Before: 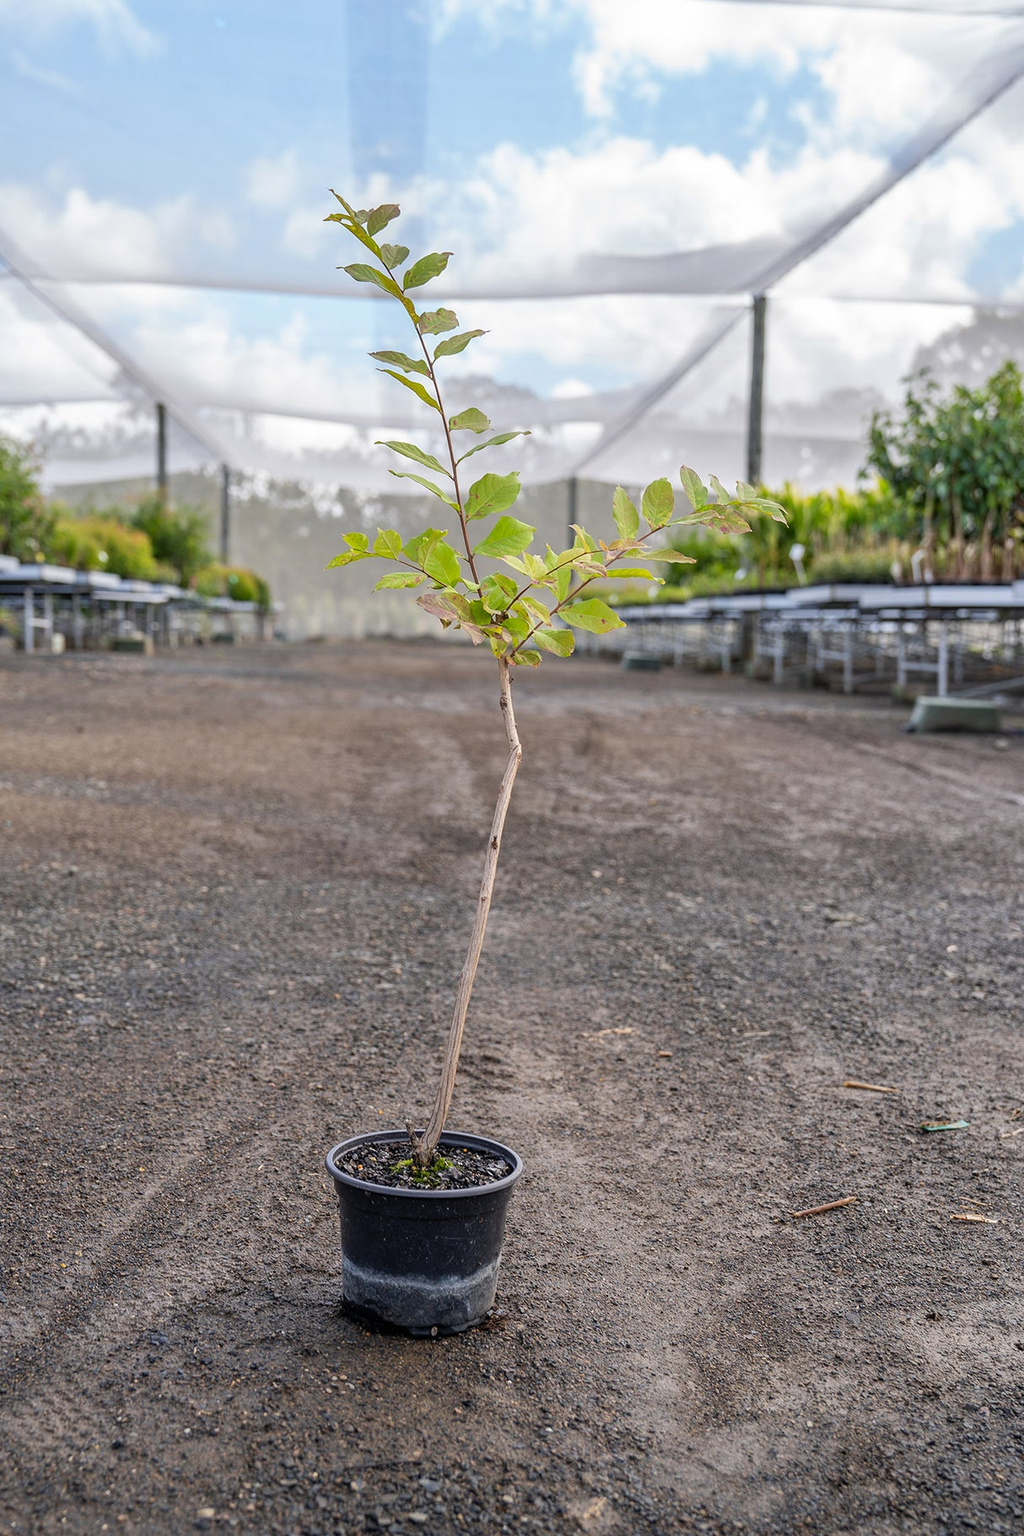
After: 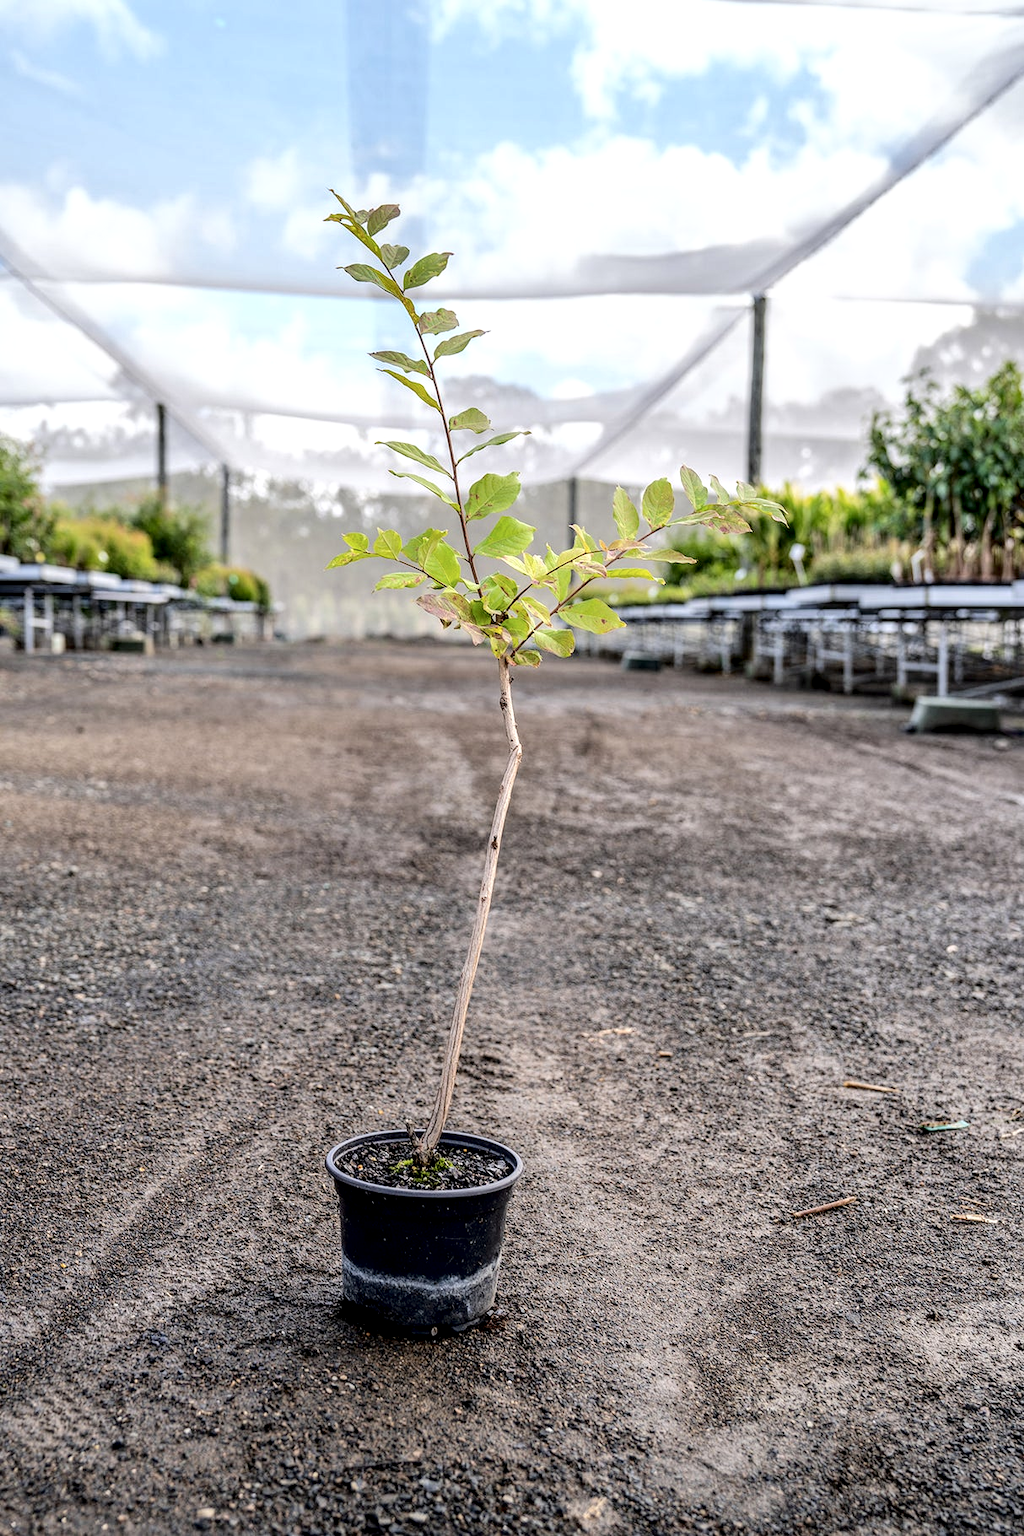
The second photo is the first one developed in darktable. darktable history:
local contrast: detail 130%
tone curve: curves: ch0 [(0, 0) (0.003, 0) (0.011, 0.001) (0.025, 0.001) (0.044, 0.003) (0.069, 0.009) (0.1, 0.018) (0.136, 0.032) (0.177, 0.074) (0.224, 0.13) (0.277, 0.218) (0.335, 0.321) (0.399, 0.425) (0.468, 0.523) (0.543, 0.617) (0.623, 0.708) (0.709, 0.789) (0.801, 0.873) (0.898, 0.967) (1, 1)], color space Lab, independent channels, preserve colors none
